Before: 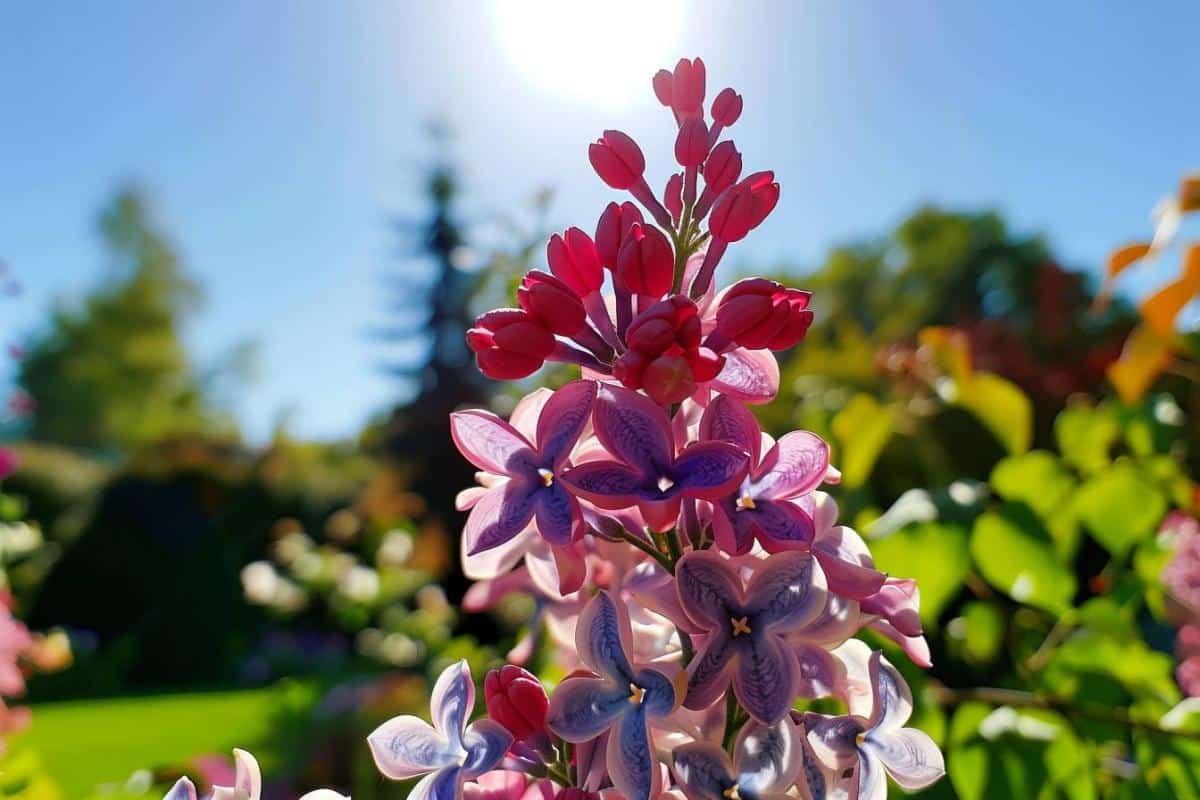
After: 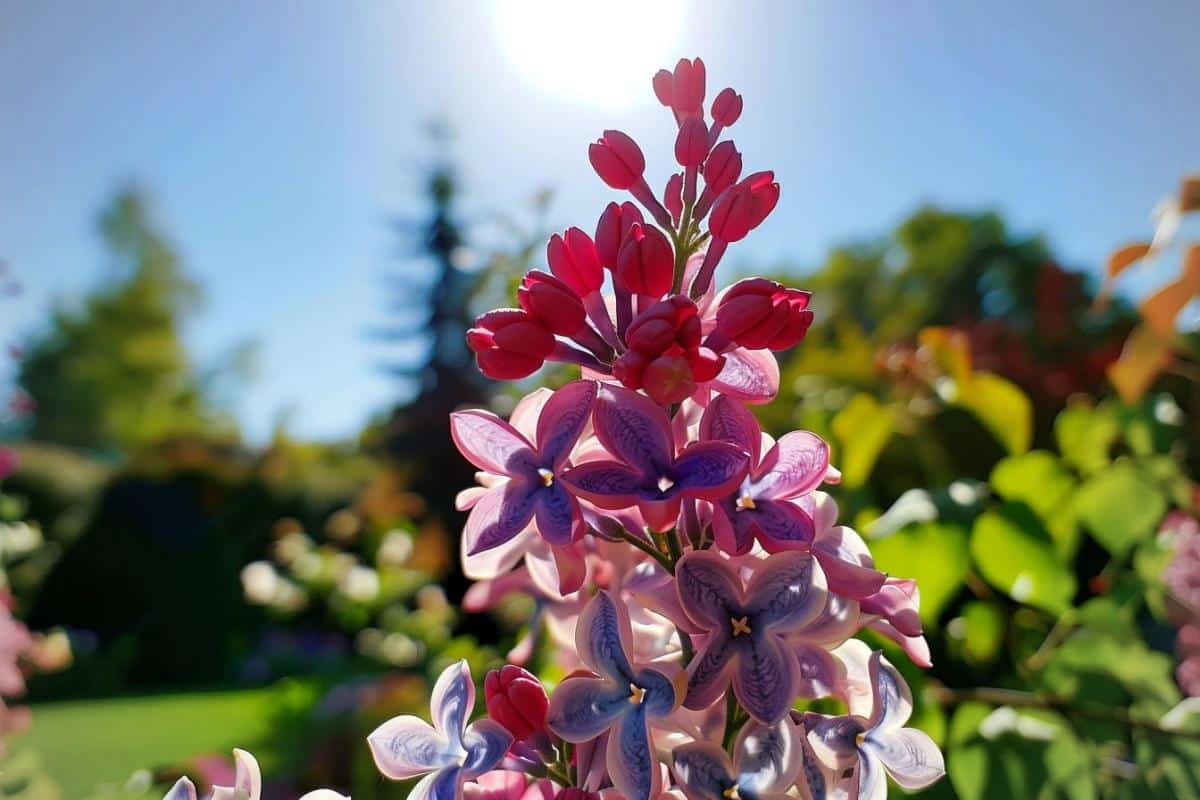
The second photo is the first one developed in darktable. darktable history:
vignetting: brightness -0.278, width/height ratio 1.091
